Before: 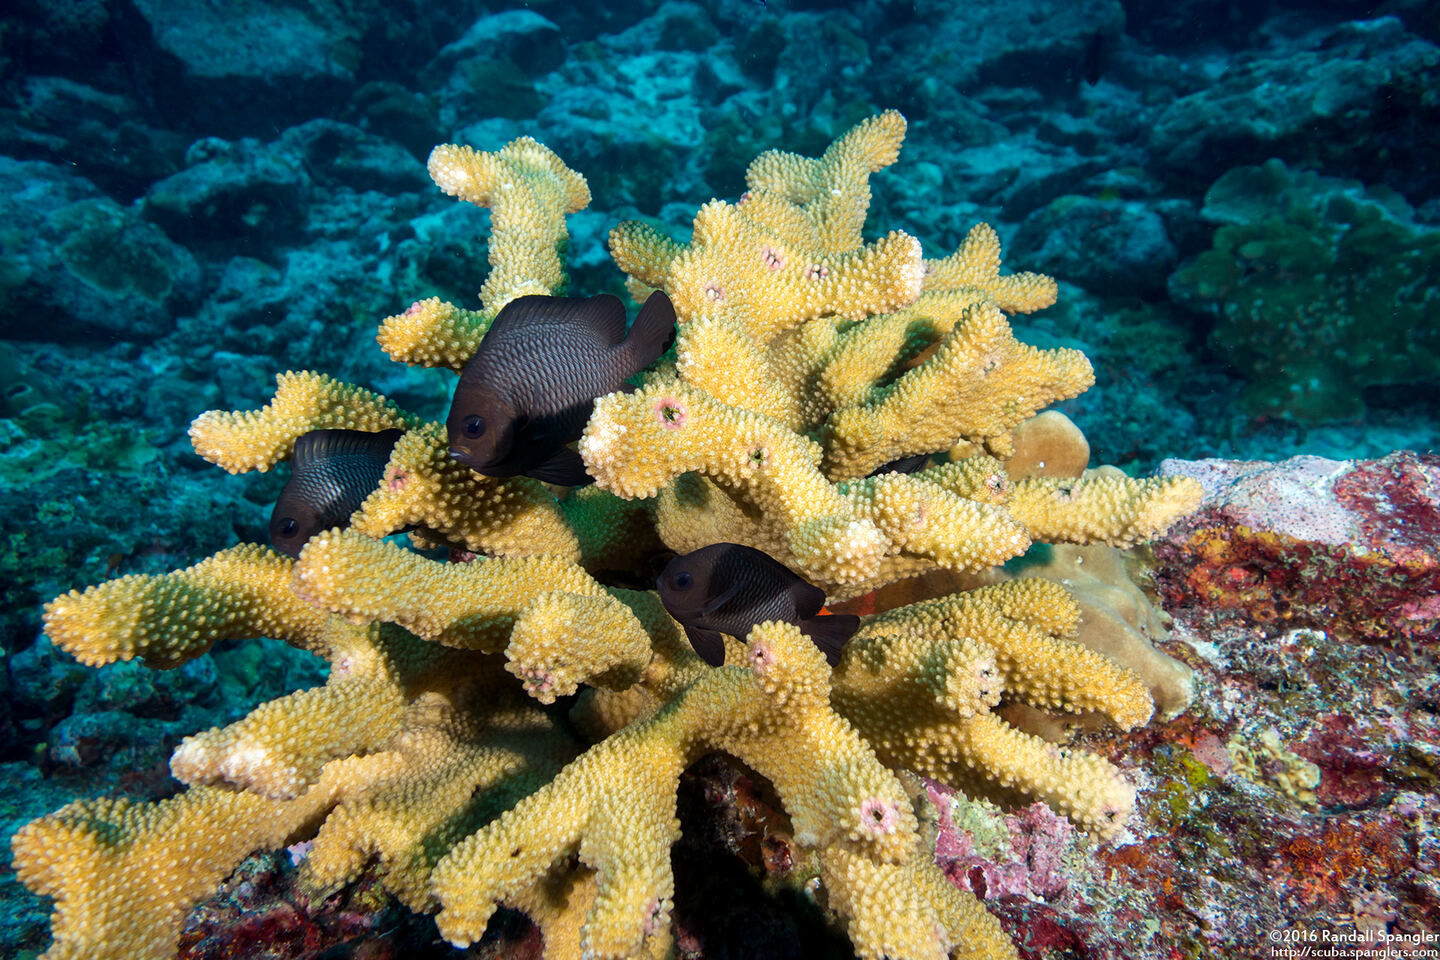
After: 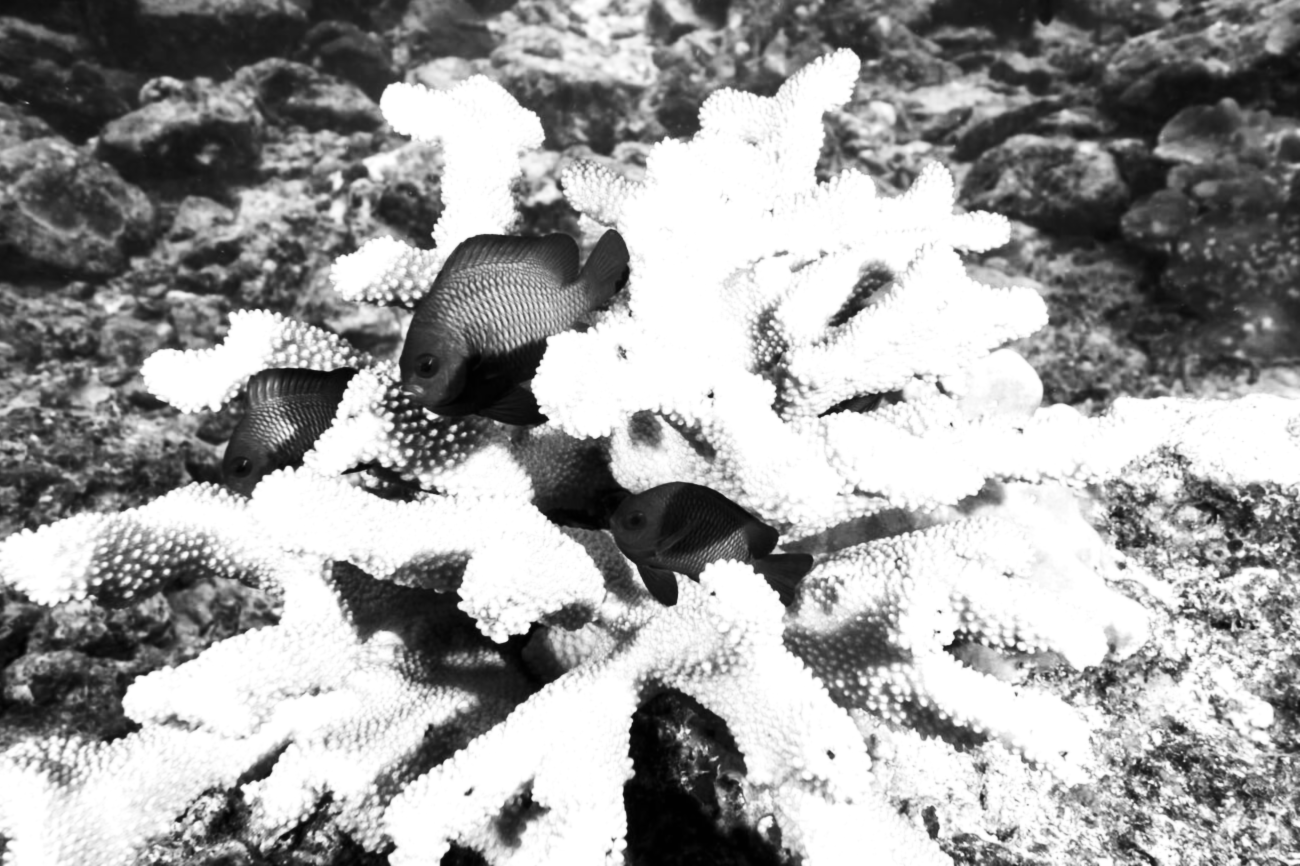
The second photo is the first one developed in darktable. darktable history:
exposure: black level correction 0, exposure 1.45 EV, compensate exposure bias true, compensate highlight preservation false
crop: left 3.305%, top 6.436%, right 6.389%, bottom 3.258%
lowpass: radius 0.76, contrast 1.56, saturation 0, unbound 0
